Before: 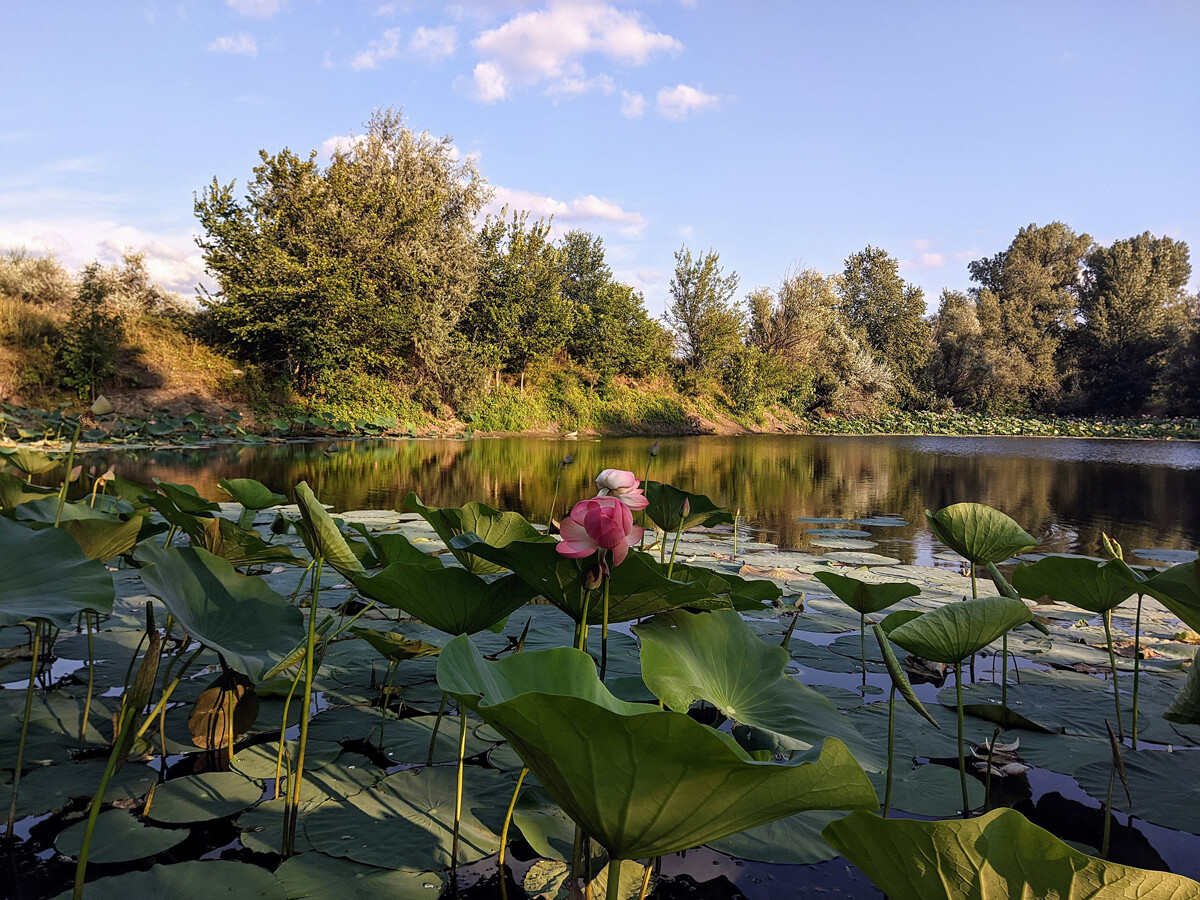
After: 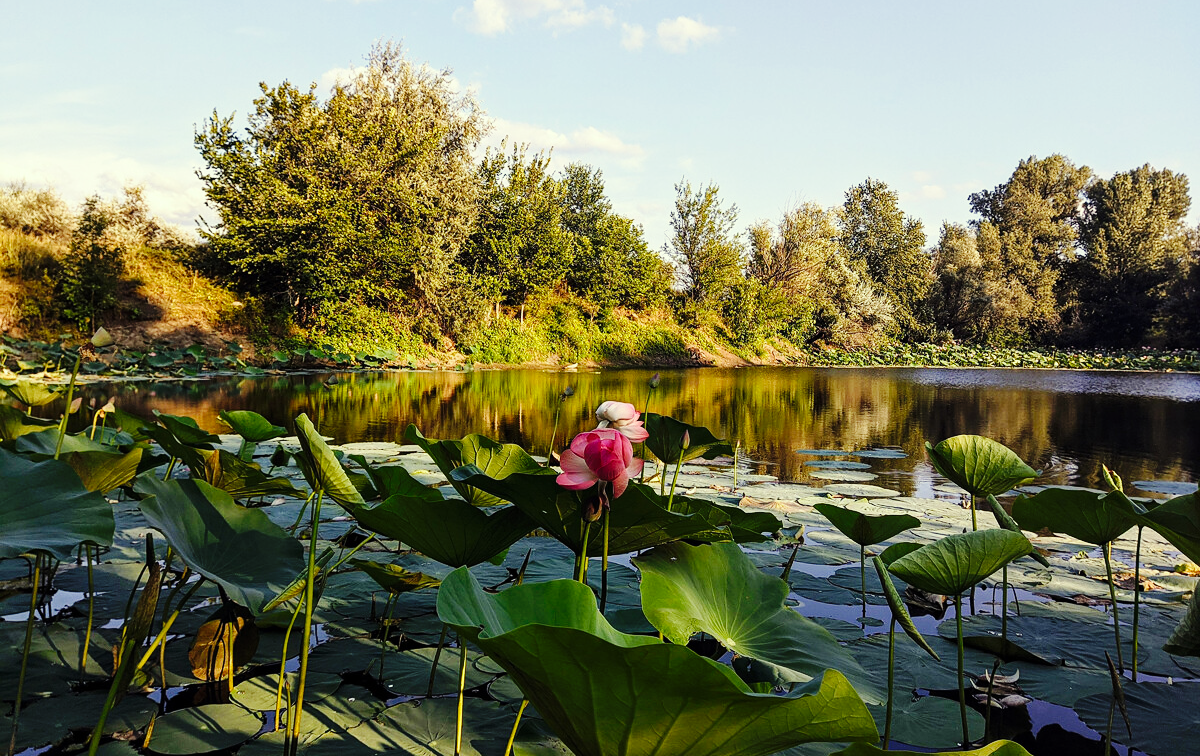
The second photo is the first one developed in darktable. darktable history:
crop: top 7.625%, bottom 8.027%
white balance: red 1.009, blue 1.027
color correction: highlights a* -5.94, highlights b* 11.19
base curve: curves: ch0 [(0, 0) (0.036, 0.025) (0.121, 0.166) (0.206, 0.329) (0.605, 0.79) (1, 1)], preserve colors none
